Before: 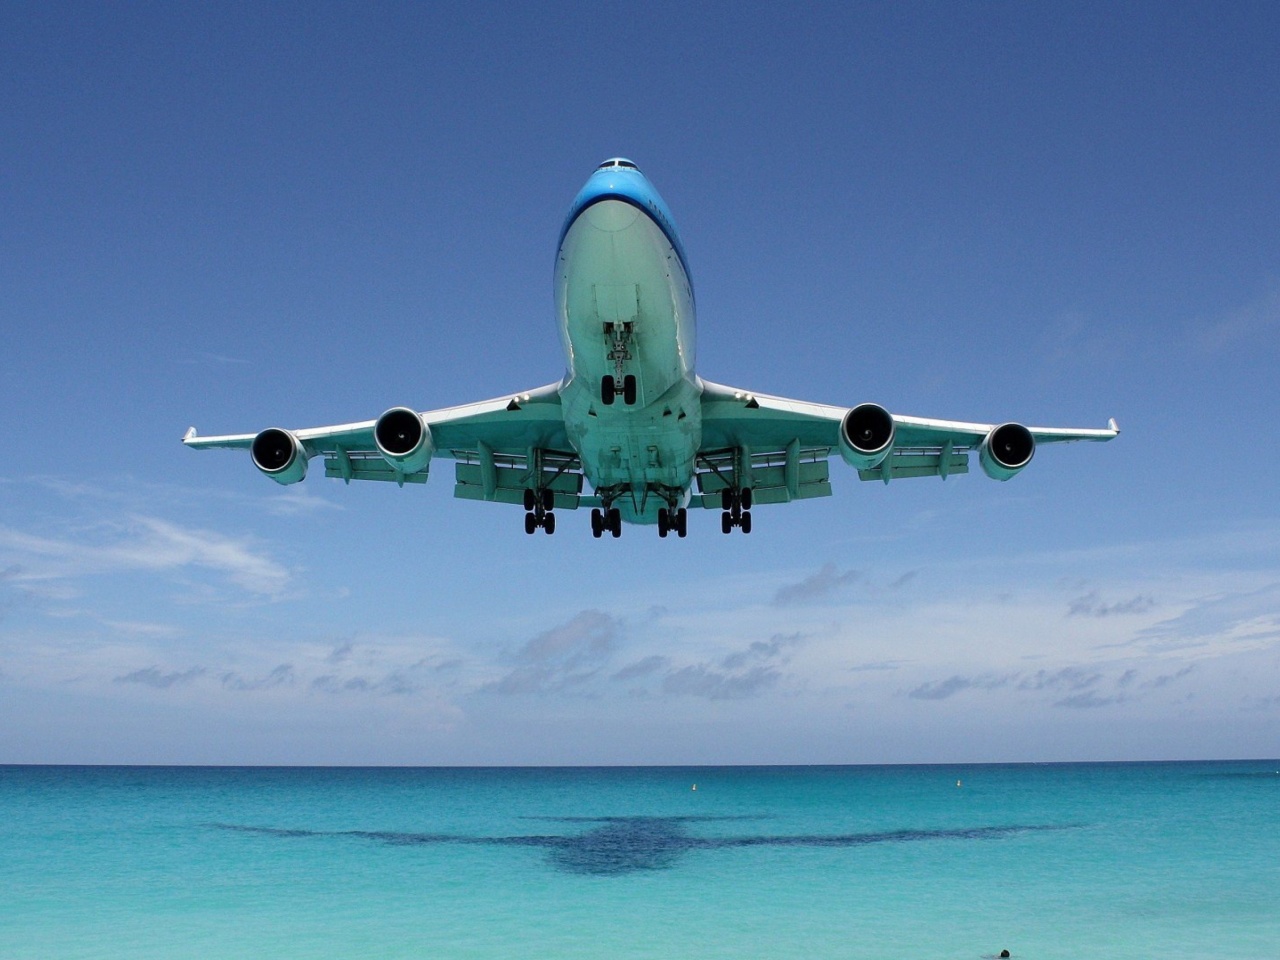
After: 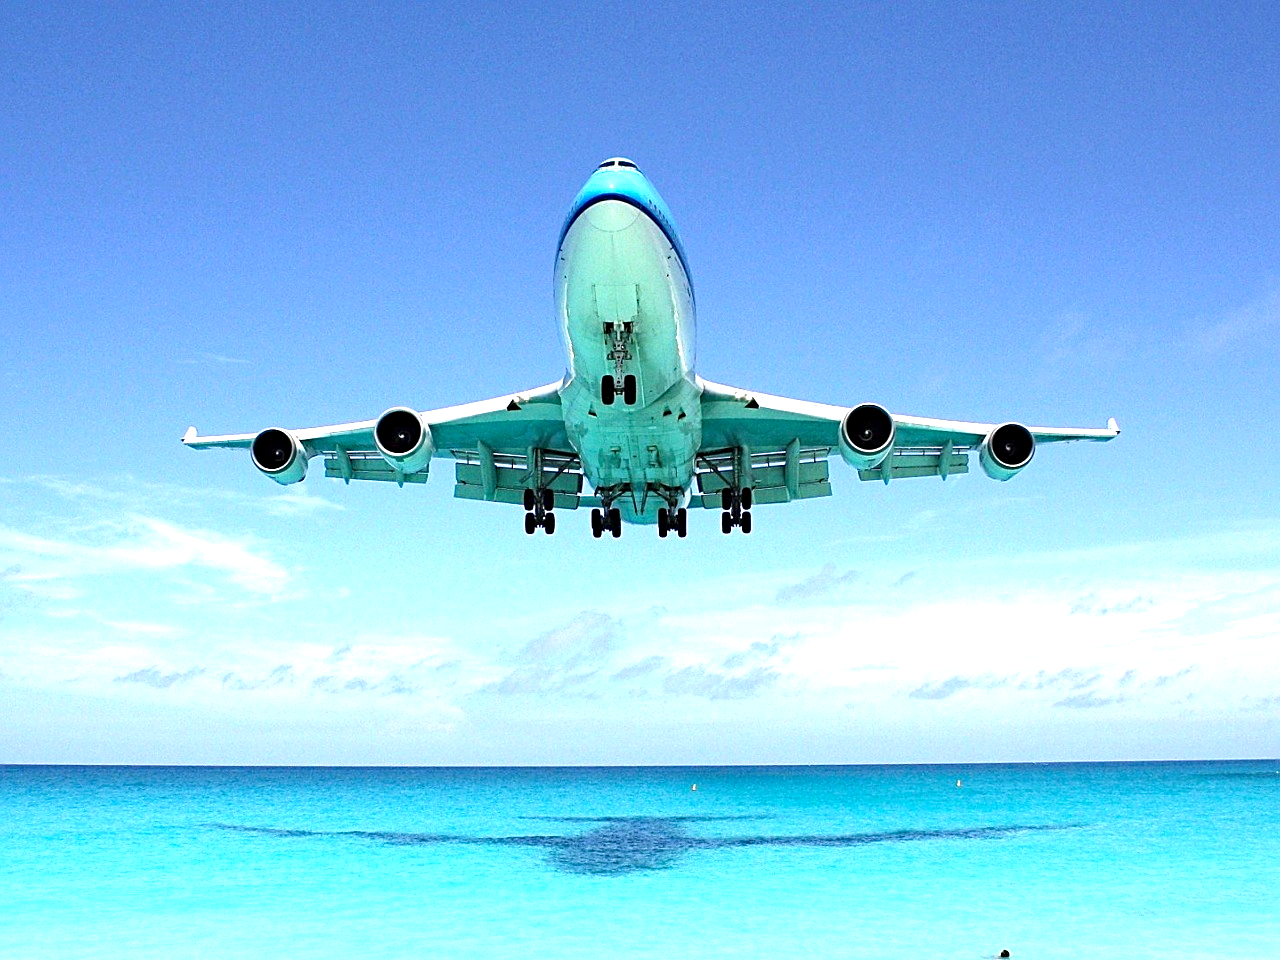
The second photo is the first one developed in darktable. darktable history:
sharpen: on, module defaults
exposure: black level correction 0, exposure 1.445 EV, compensate highlight preservation false
haze removal: compatibility mode true, adaptive false
